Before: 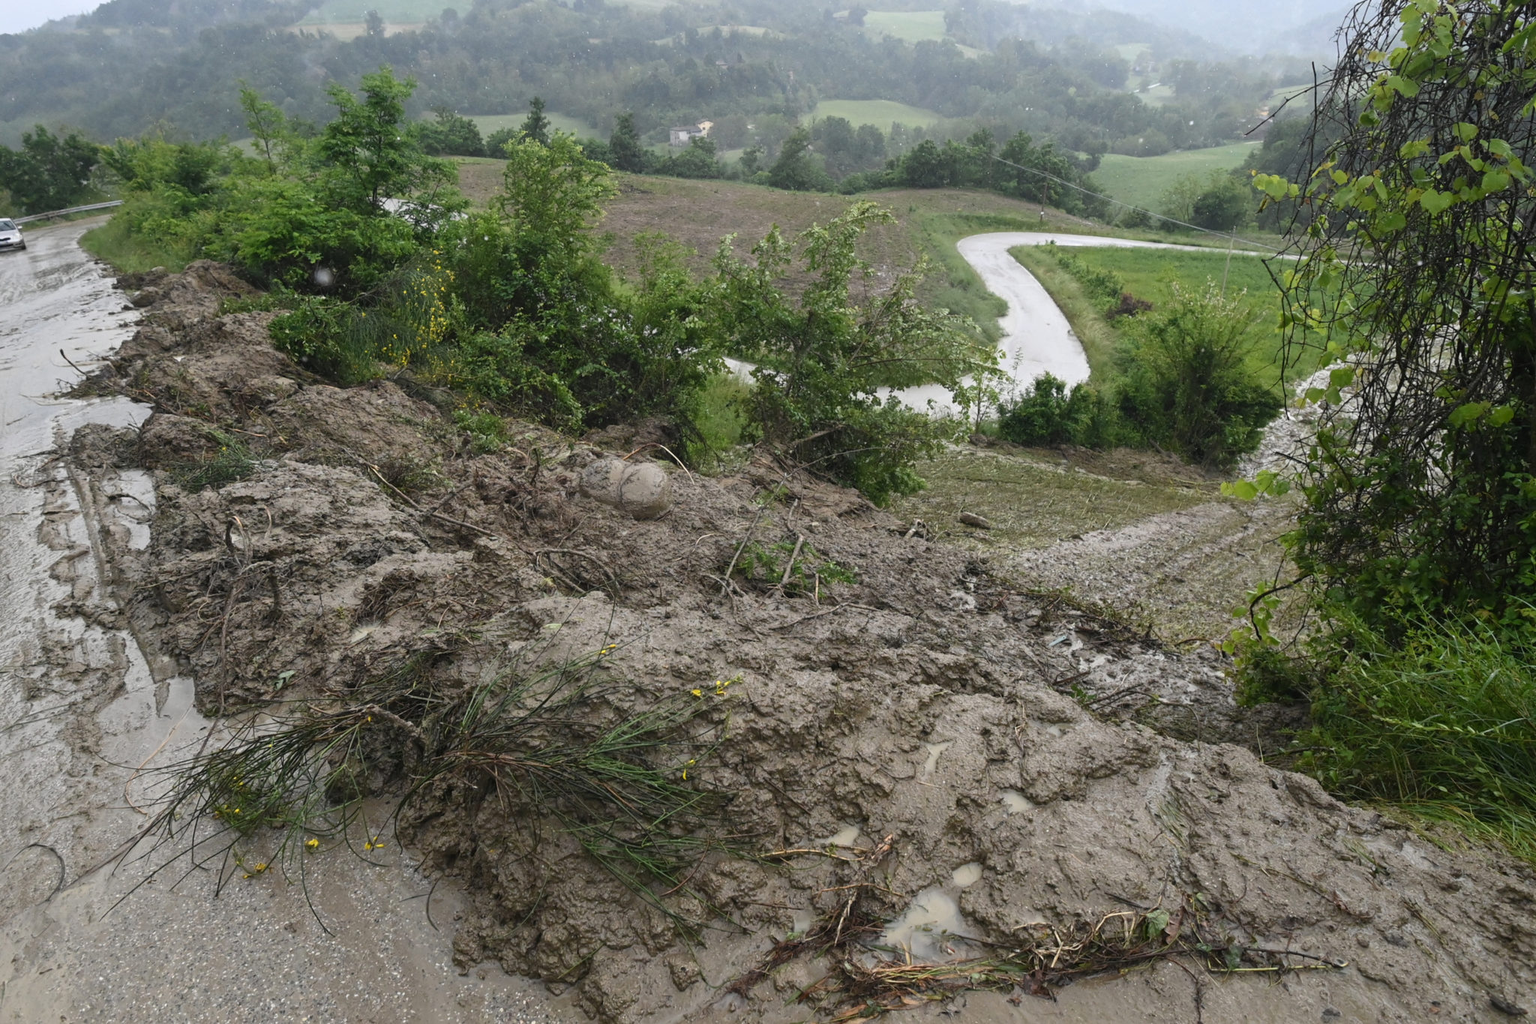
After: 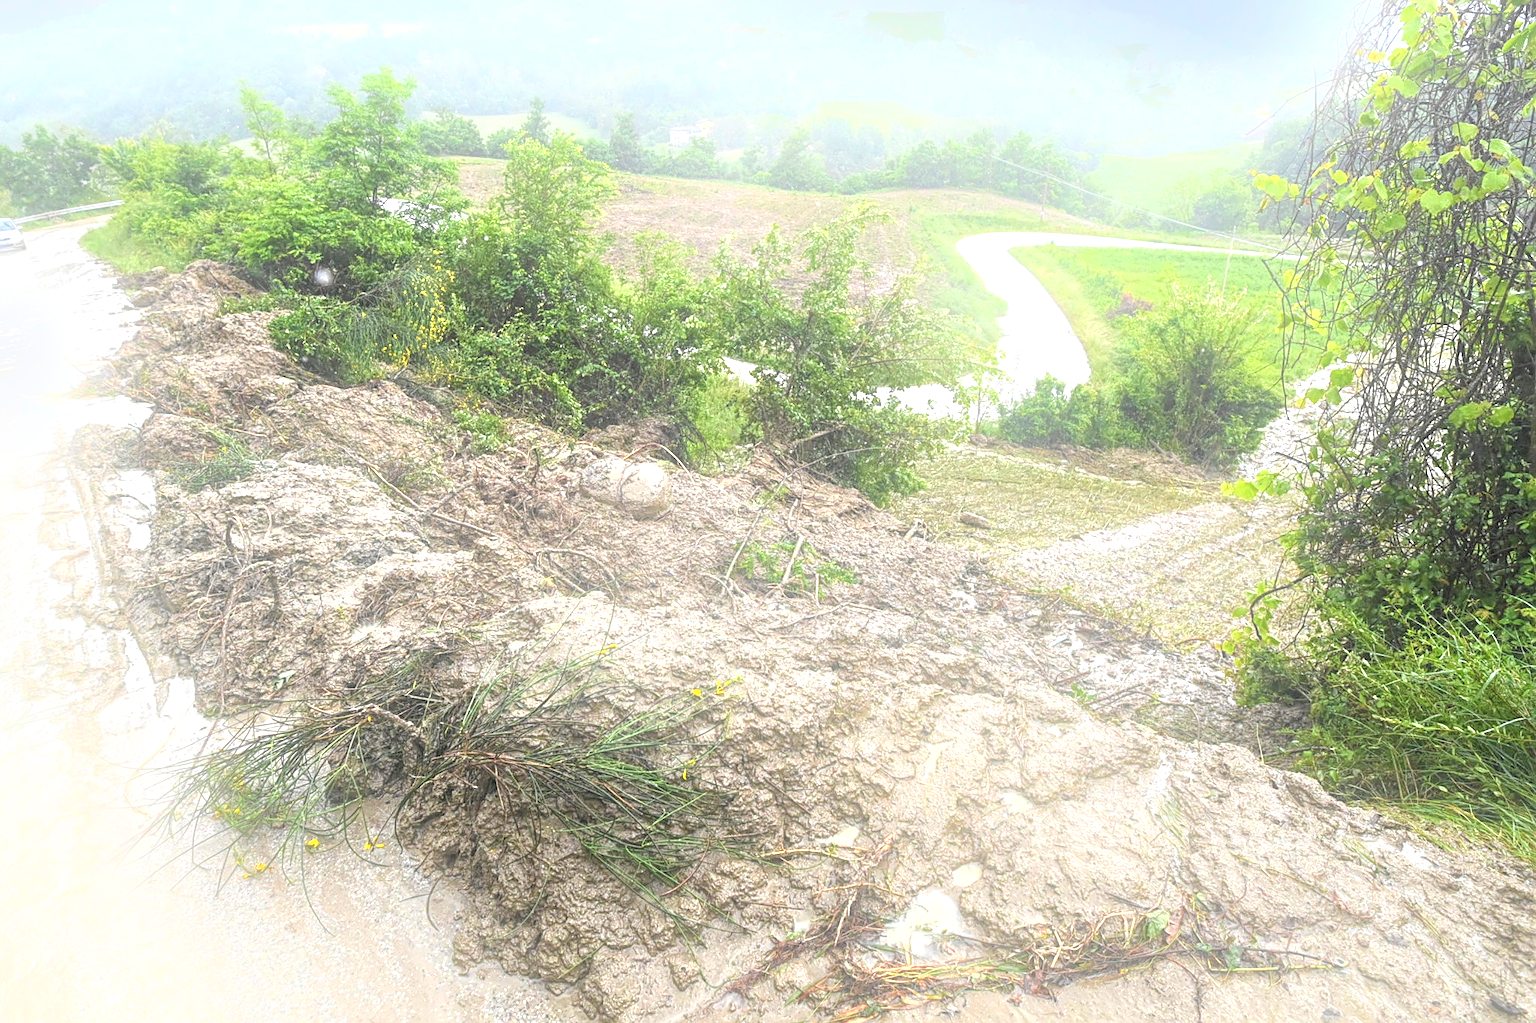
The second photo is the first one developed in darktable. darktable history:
white balance: emerald 1
exposure: exposure 1.5 EV, compensate highlight preservation false
bloom: on, module defaults
local contrast: highlights 74%, shadows 55%, detail 176%, midtone range 0.207
sharpen: on, module defaults
contrast equalizer: octaves 7, y [[0.528 ×6], [0.514 ×6], [0.362 ×6], [0 ×6], [0 ×6]]
